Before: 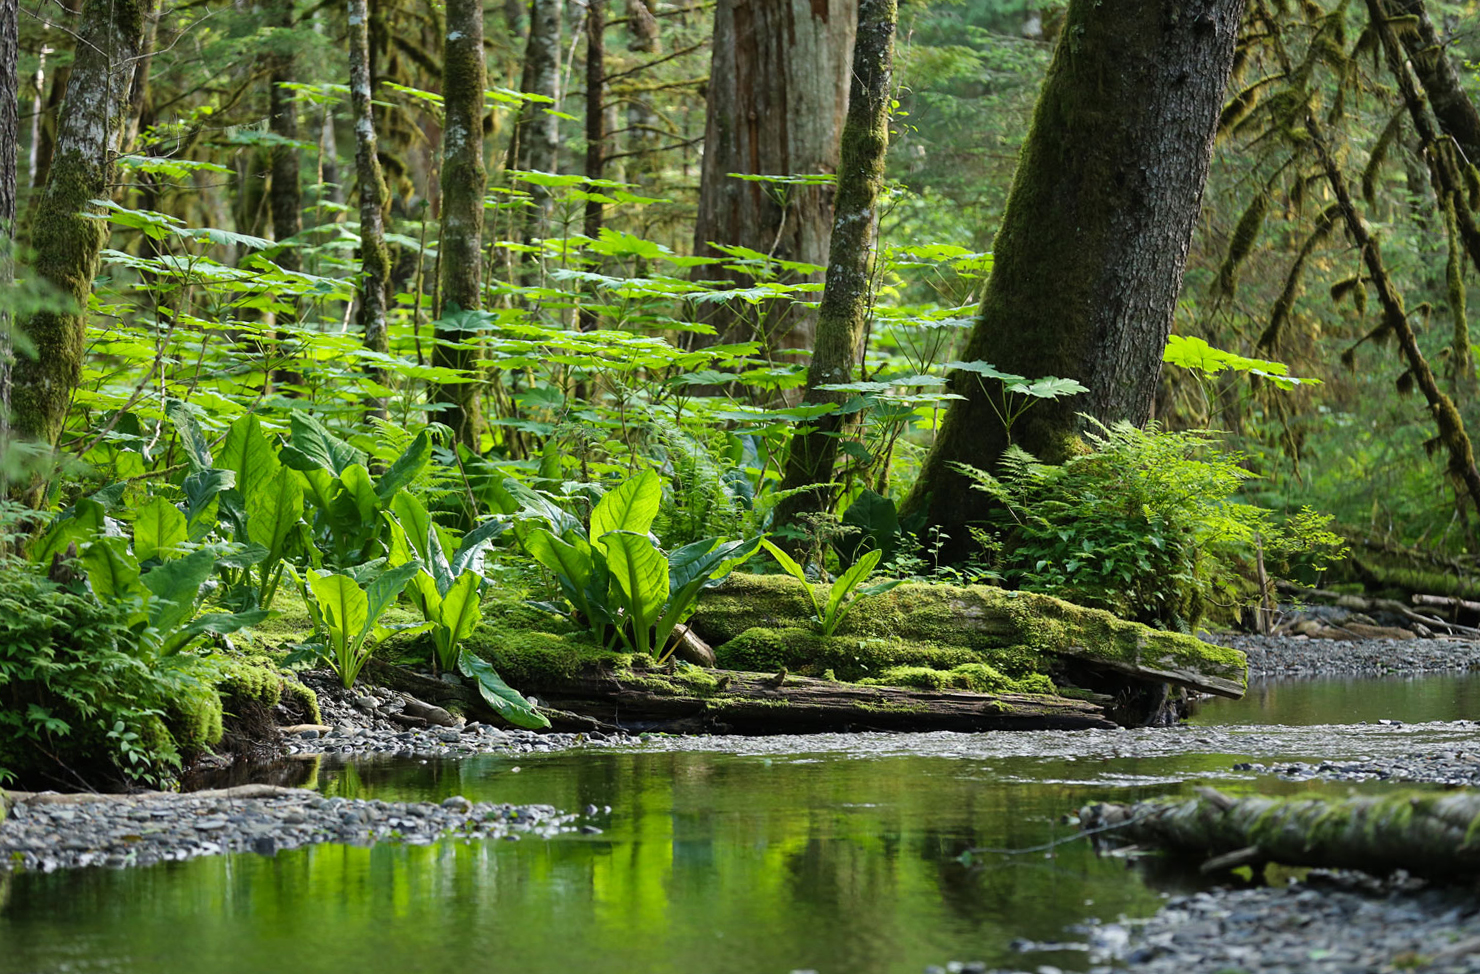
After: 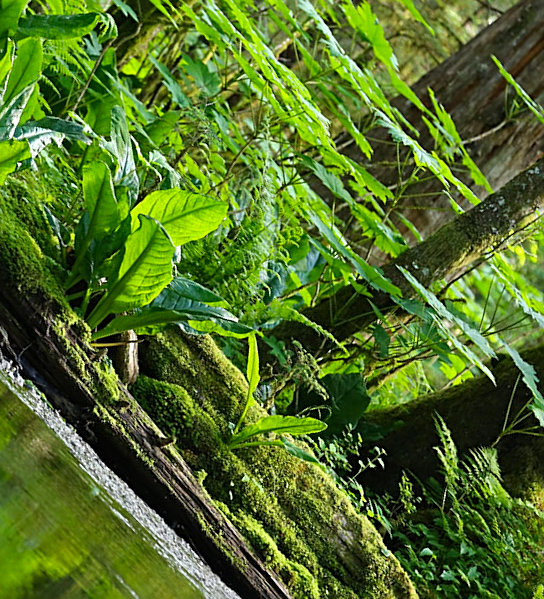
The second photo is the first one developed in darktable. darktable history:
crop and rotate: angle -46.25°, top 16.41%, right 0.846%, bottom 11.731%
sharpen: on, module defaults
contrast brightness saturation: contrast 0.044, saturation 0.153
